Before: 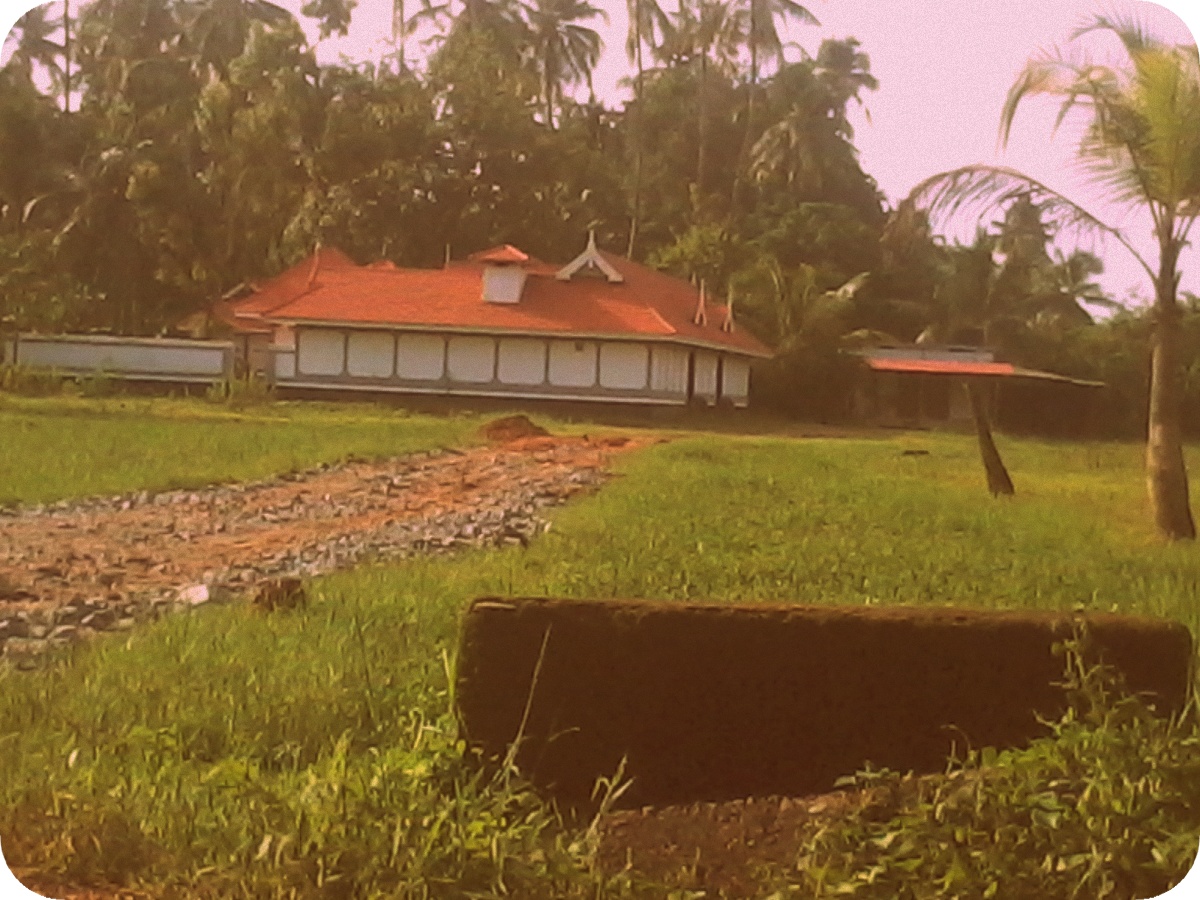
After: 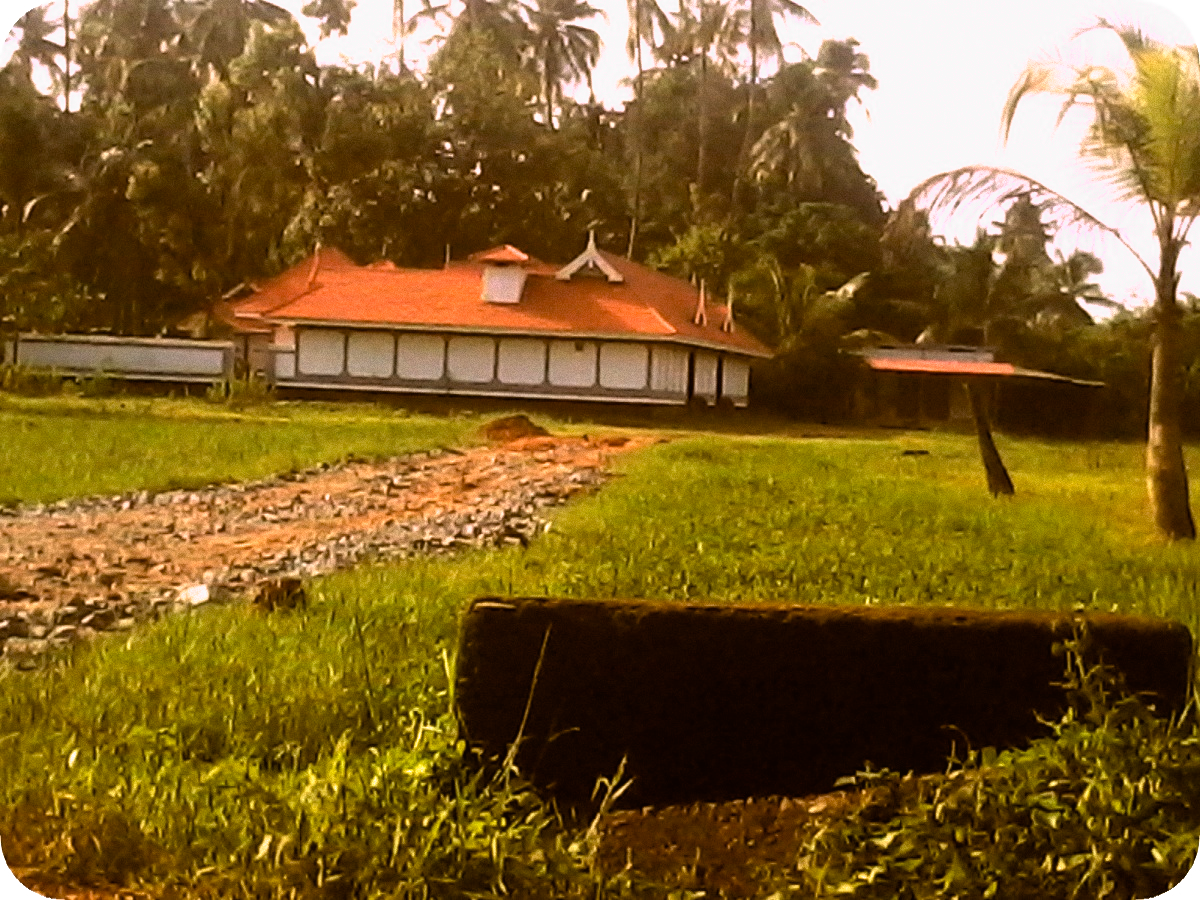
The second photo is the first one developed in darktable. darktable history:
exposure: black level correction 0.026, exposure 0.183 EV, compensate highlight preservation false
filmic rgb: black relative exposure -8.25 EV, white relative exposure 2.23 EV, threshold 3 EV, hardness 7.11, latitude 86.12%, contrast 1.679, highlights saturation mix -3.85%, shadows ↔ highlights balance -2.82%, add noise in highlights 0, color science v3 (2019), use custom middle-gray values true, contrast in highlights soft, enable highlight reconstruction true
